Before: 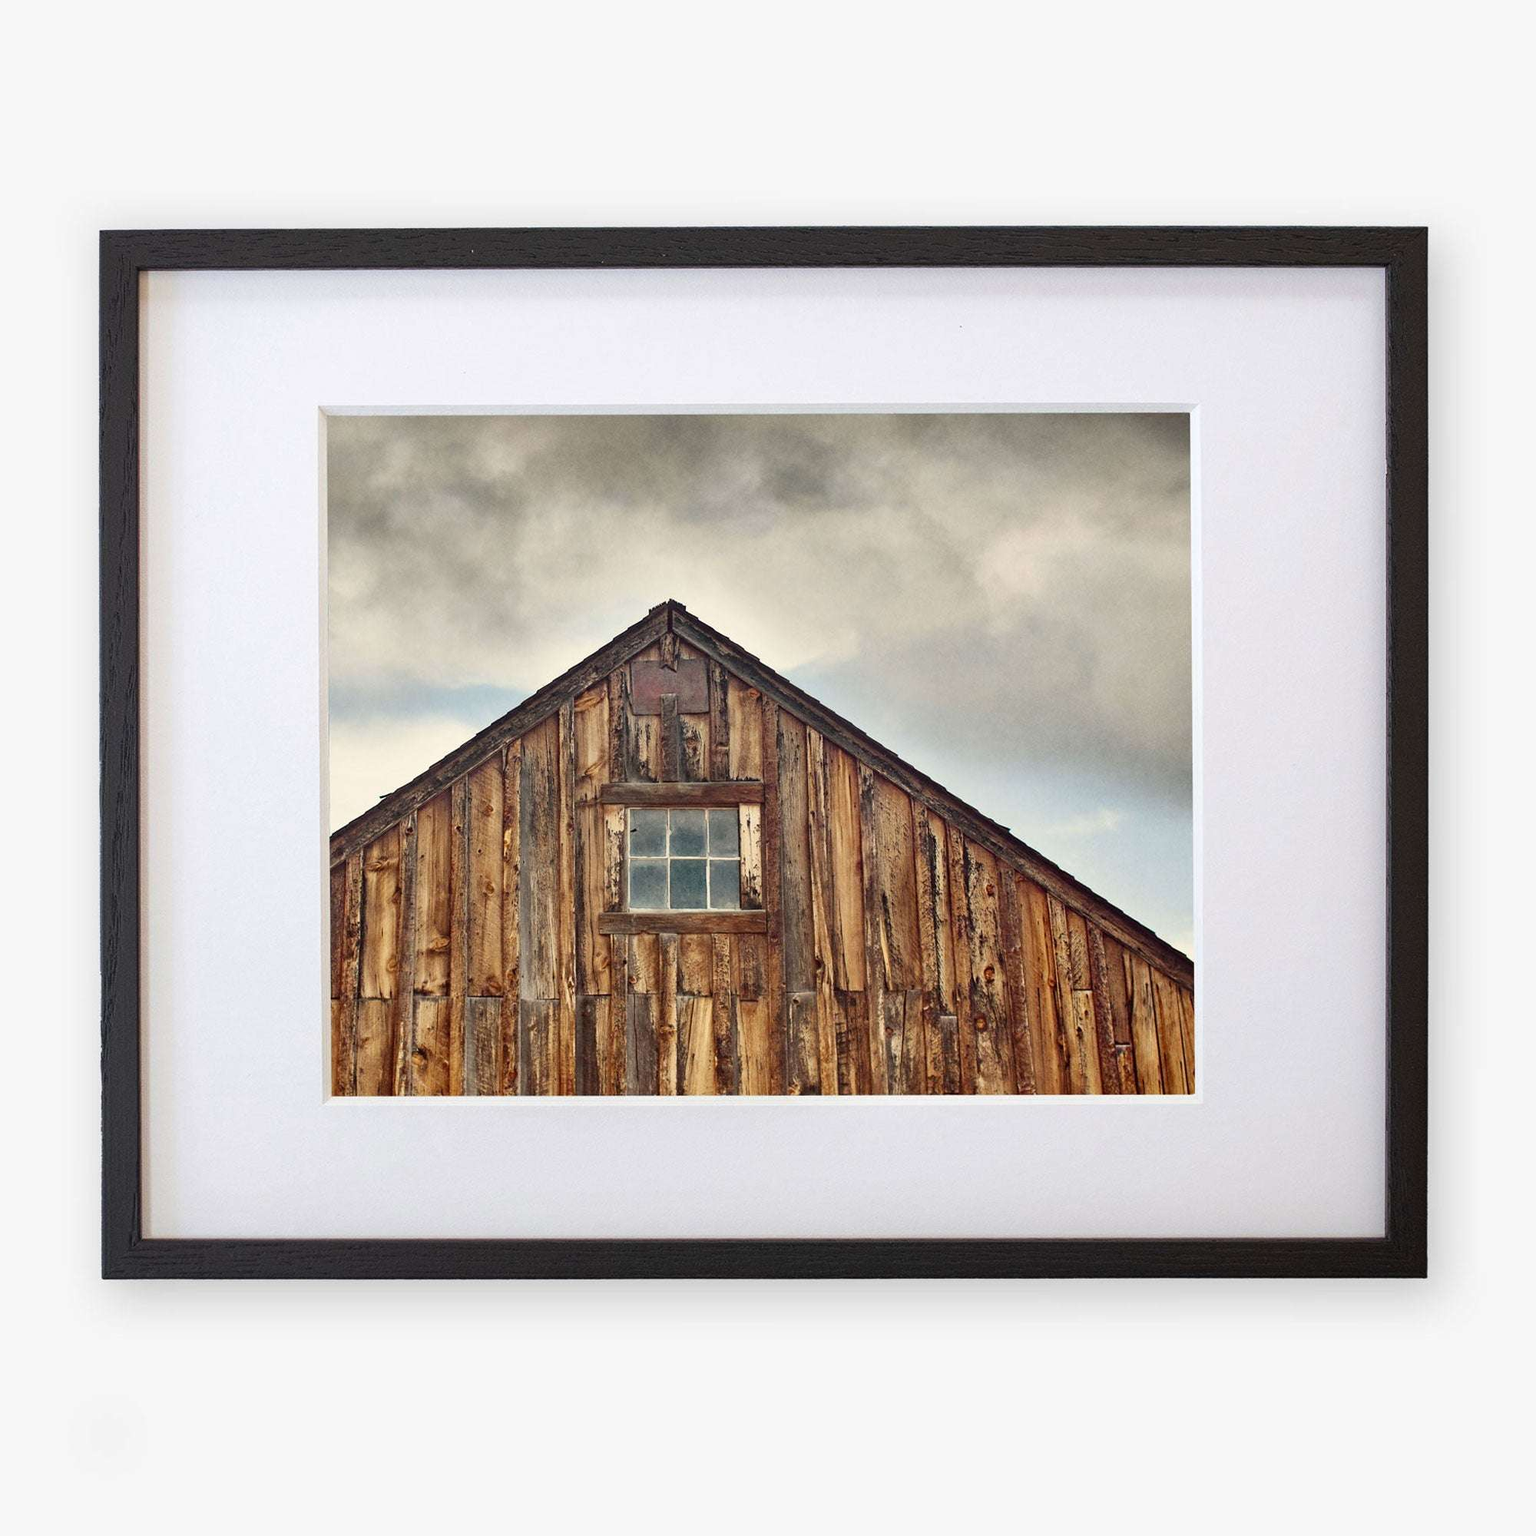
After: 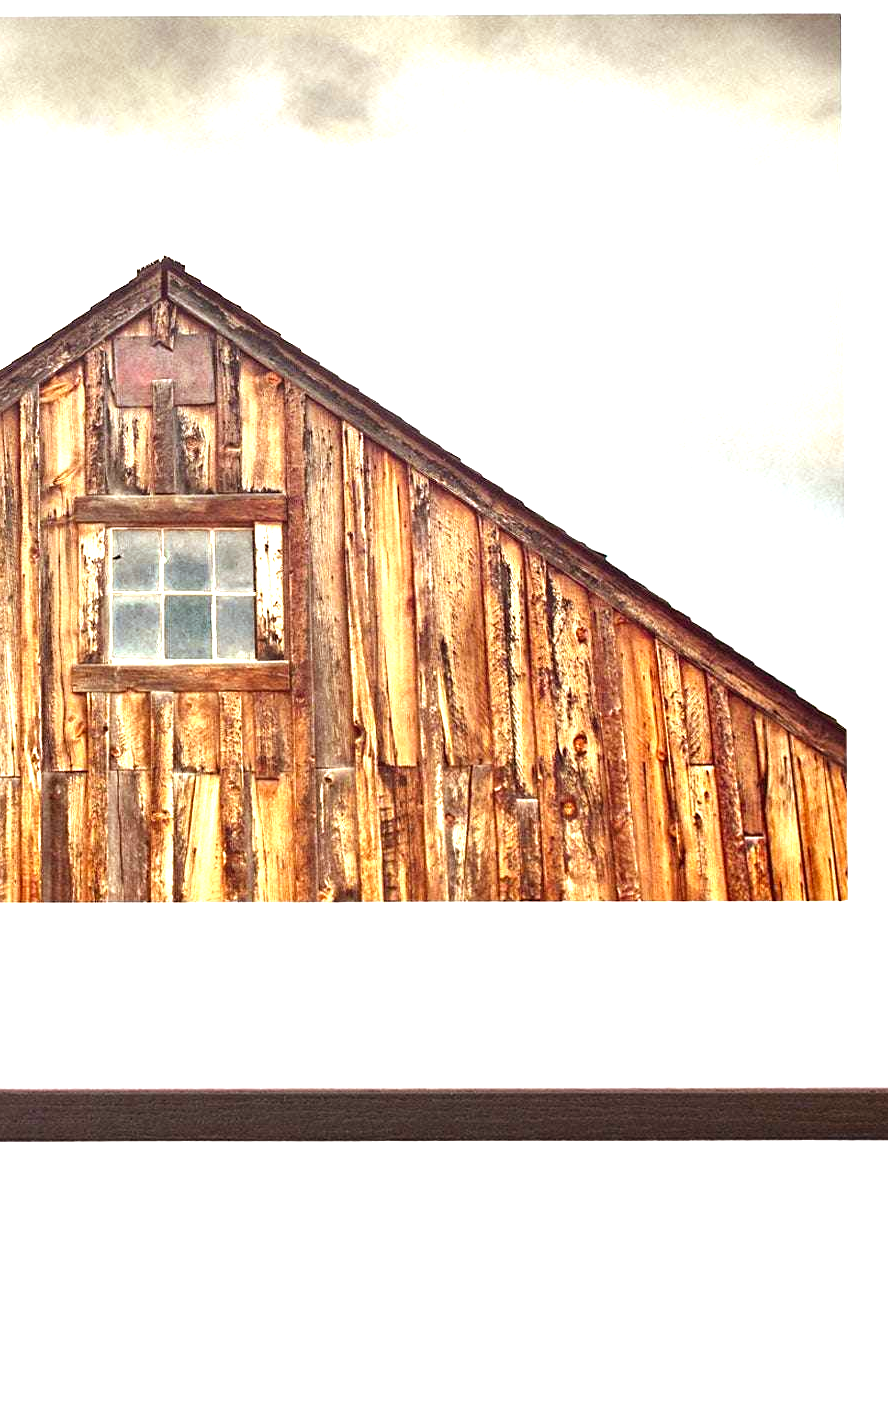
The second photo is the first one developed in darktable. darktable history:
crop: left 35.432%, top 26.233%, right 20.145%, bottom 3.432%
sharpen: radius 2.883, amount 0.868, threshold 47.523
exposure: black level correction 0, exposure 1.625 EV, compensate exposure bias true, compensate highlight preservation false
rgb levels: mode RGB, independent channels, levels [[0, 0.5, 1], [0, 0.521, 1], [0, 0.536, 1]]
vignetting: fall-off radius 93.87%
